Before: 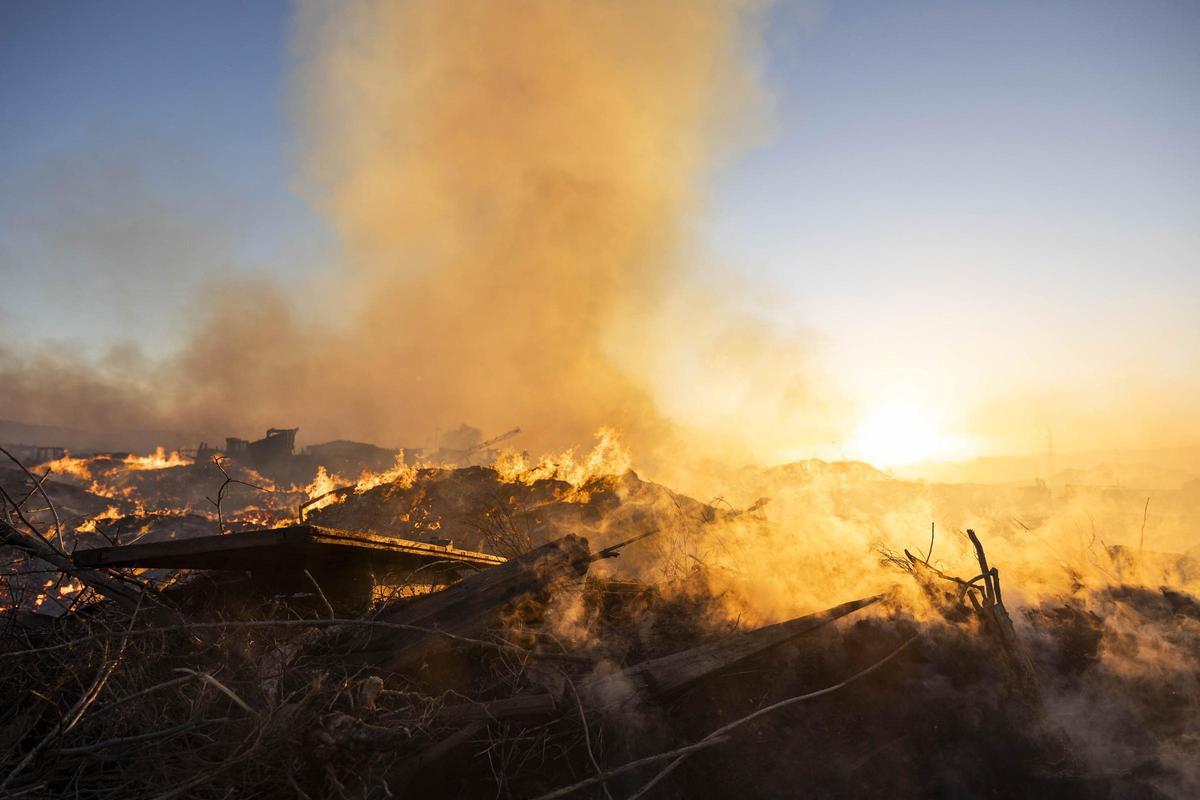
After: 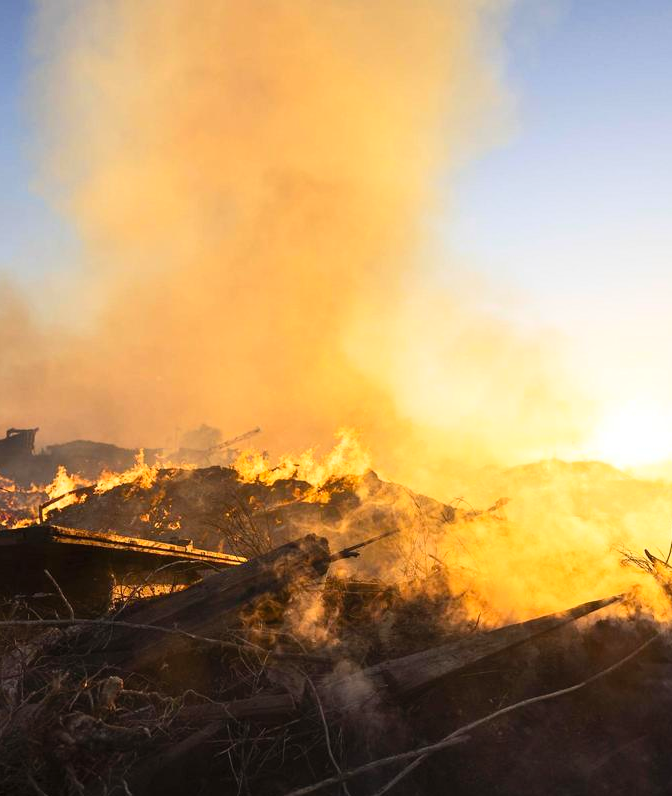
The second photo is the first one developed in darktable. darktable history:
crop: left 21.674%, right 22.086%
contrast brightness saturation: contrast 0.2, brightness 0.16, saturation 0.22
